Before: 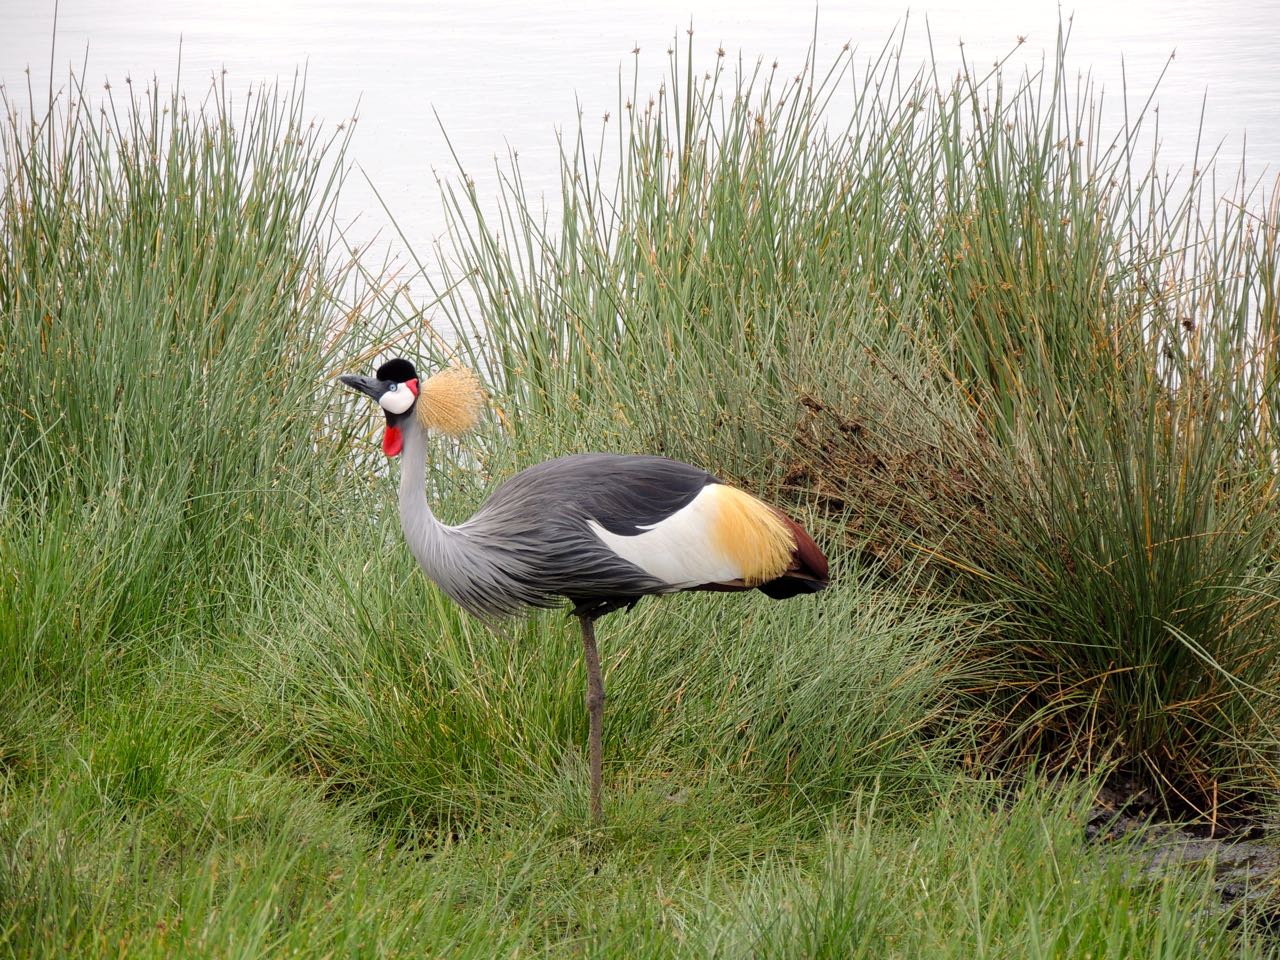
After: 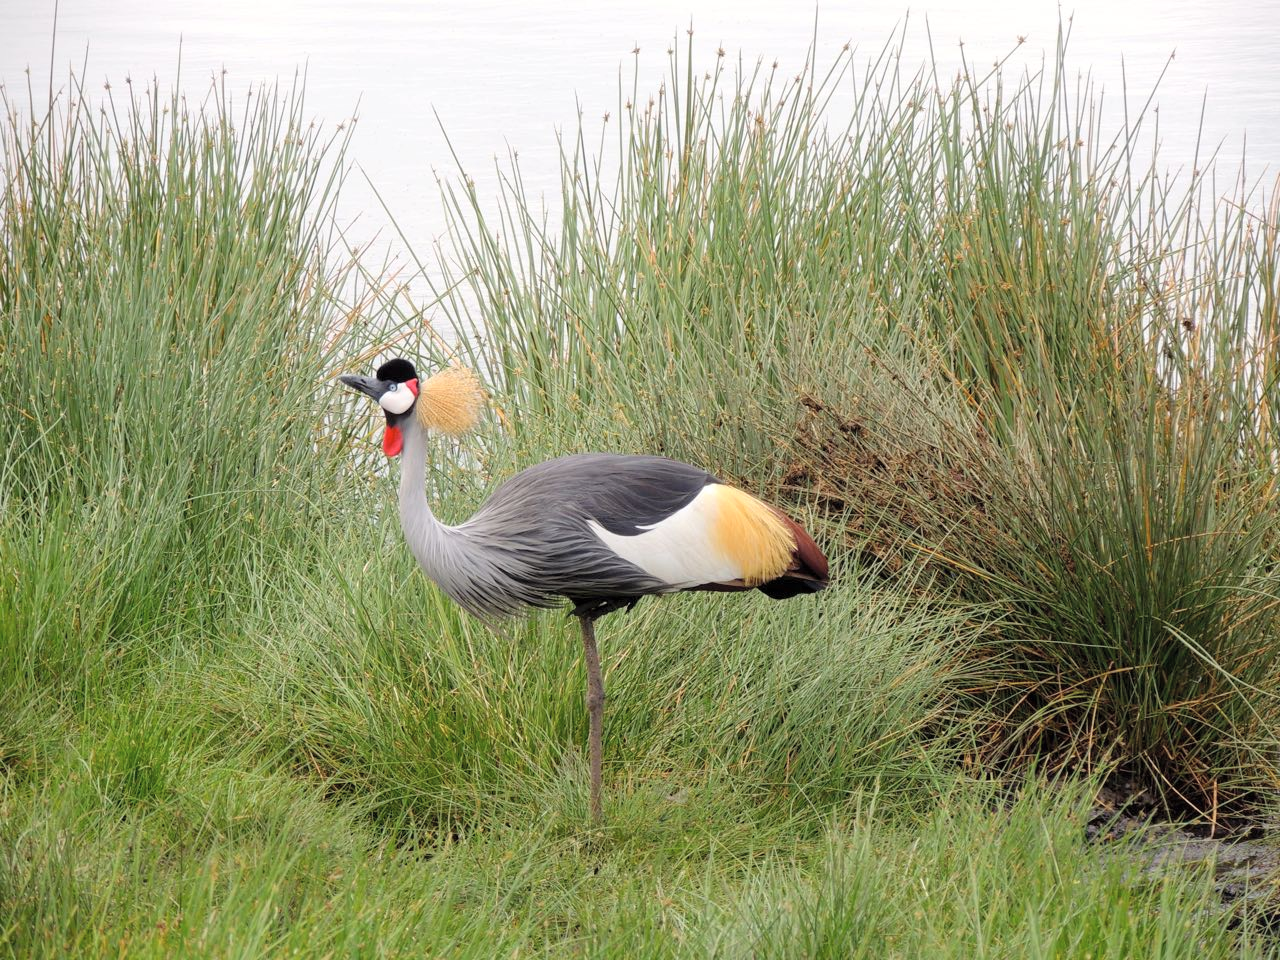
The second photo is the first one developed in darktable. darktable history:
contrast brightness saturation: brightness 0.116
